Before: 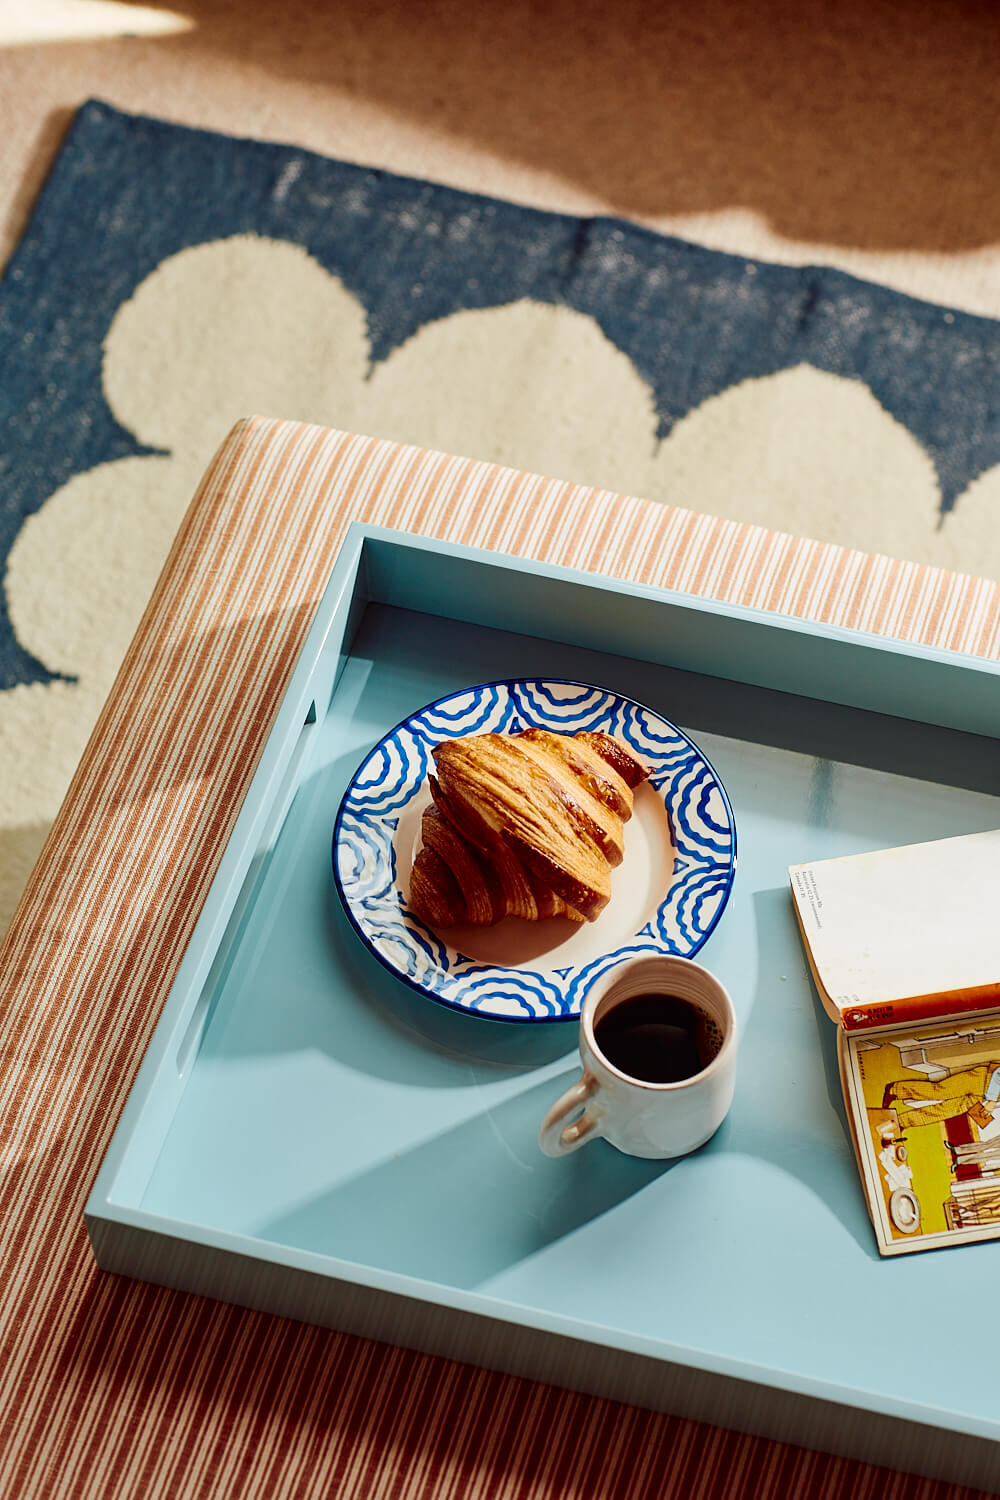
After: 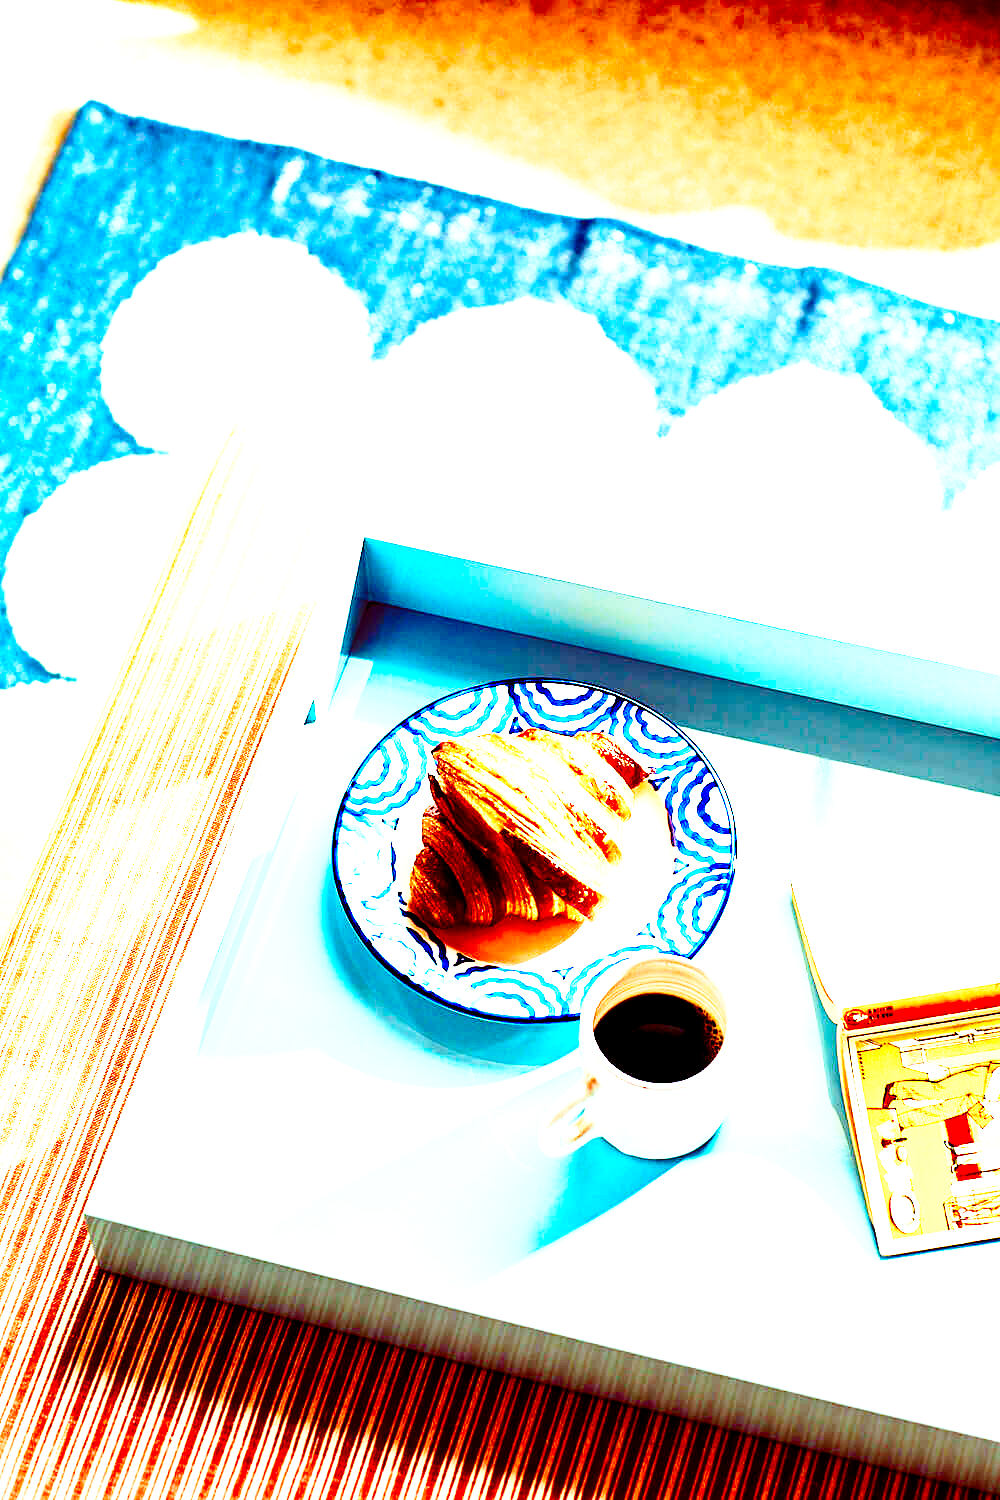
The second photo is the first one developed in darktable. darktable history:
exposure: black level correction 0.001, exposure 2 EV, compensate highlight preservation false
base curve: curves: ch0 [(0, 0) (0.028, 0.03) (0.121, 0.232) (0.46, 0.748) (0.859, 0.968) (1, 1)], preserve colors none
color balance rgb: shadows lift › luminance -7.7%, shadows lift › chroma 2.13%, shadows lift › hue 200.79°, power › luminance -7.77%, power › chroma 2.27%, power › hue 220.69°, highlights gain › luminance 15.15%, highlights gain › chroma 4%, highlights gain › hue 209.35°, global offset › luminance -0.21%, global offset › chroma 0.27%, perceptual saturation grading › global saturation 24.42%, perceptual saturation grading › highlights -24.42%, perceptual saturation grading › mid-tones 24.42%, perceptual saturation grading › shadows 40%, perceptual brilliance grading › global brilliance -5%, perceptual brilliance grading › highlights 24.42%, perceptual brilliance grading › mid-tones 7%, perceptual brilliance grading › shadows -5%
contrast brightness saturation: contrast 0.18, saturation 0.3
